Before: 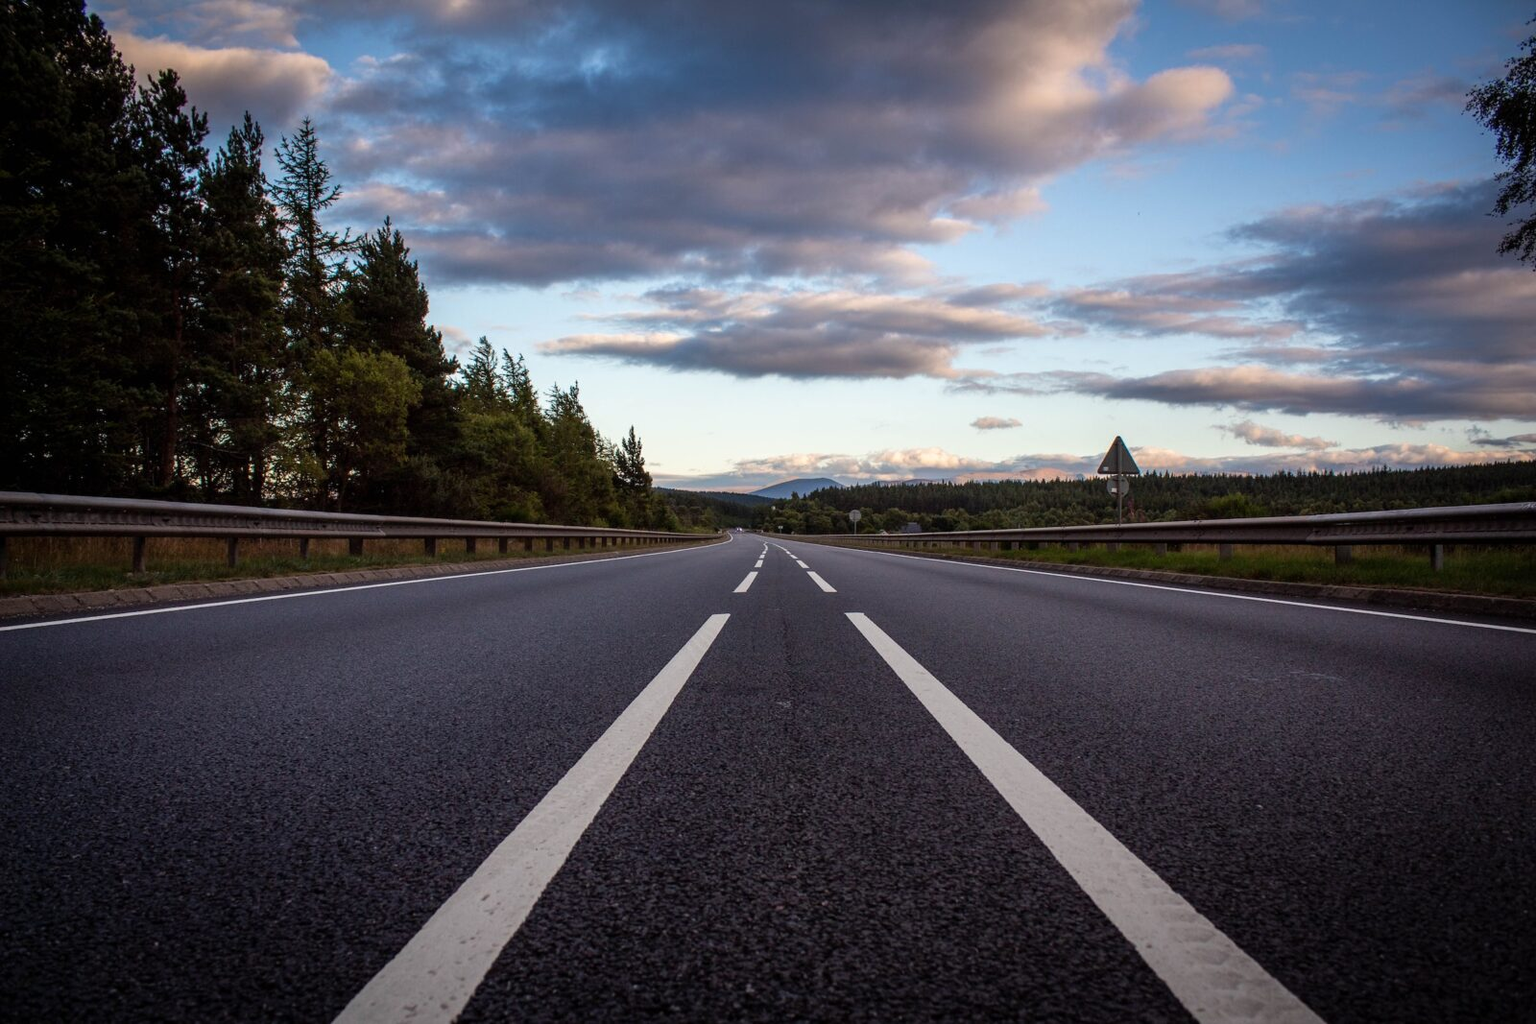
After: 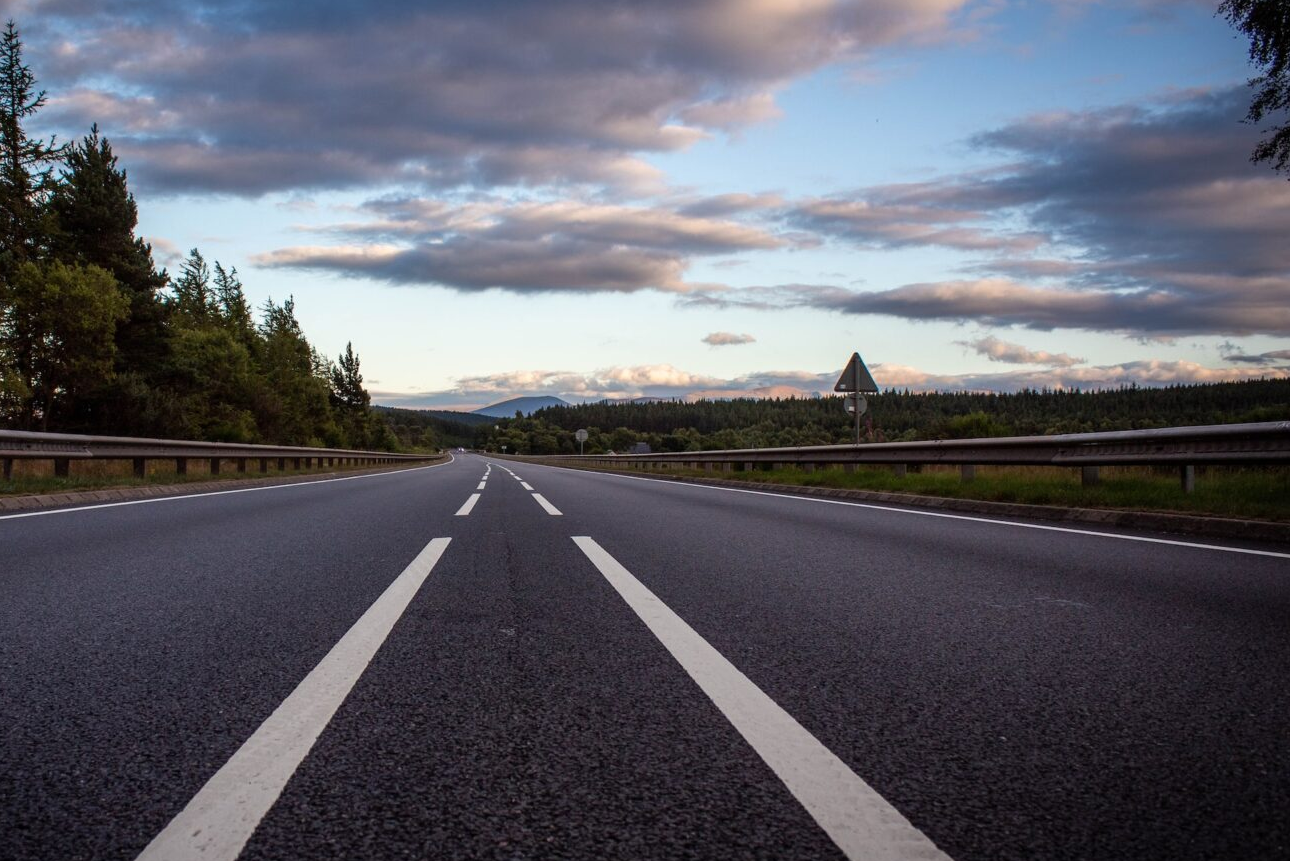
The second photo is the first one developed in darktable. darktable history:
crop: left 19.328%, top 9.605%, right 0%, bottom 9.688%
